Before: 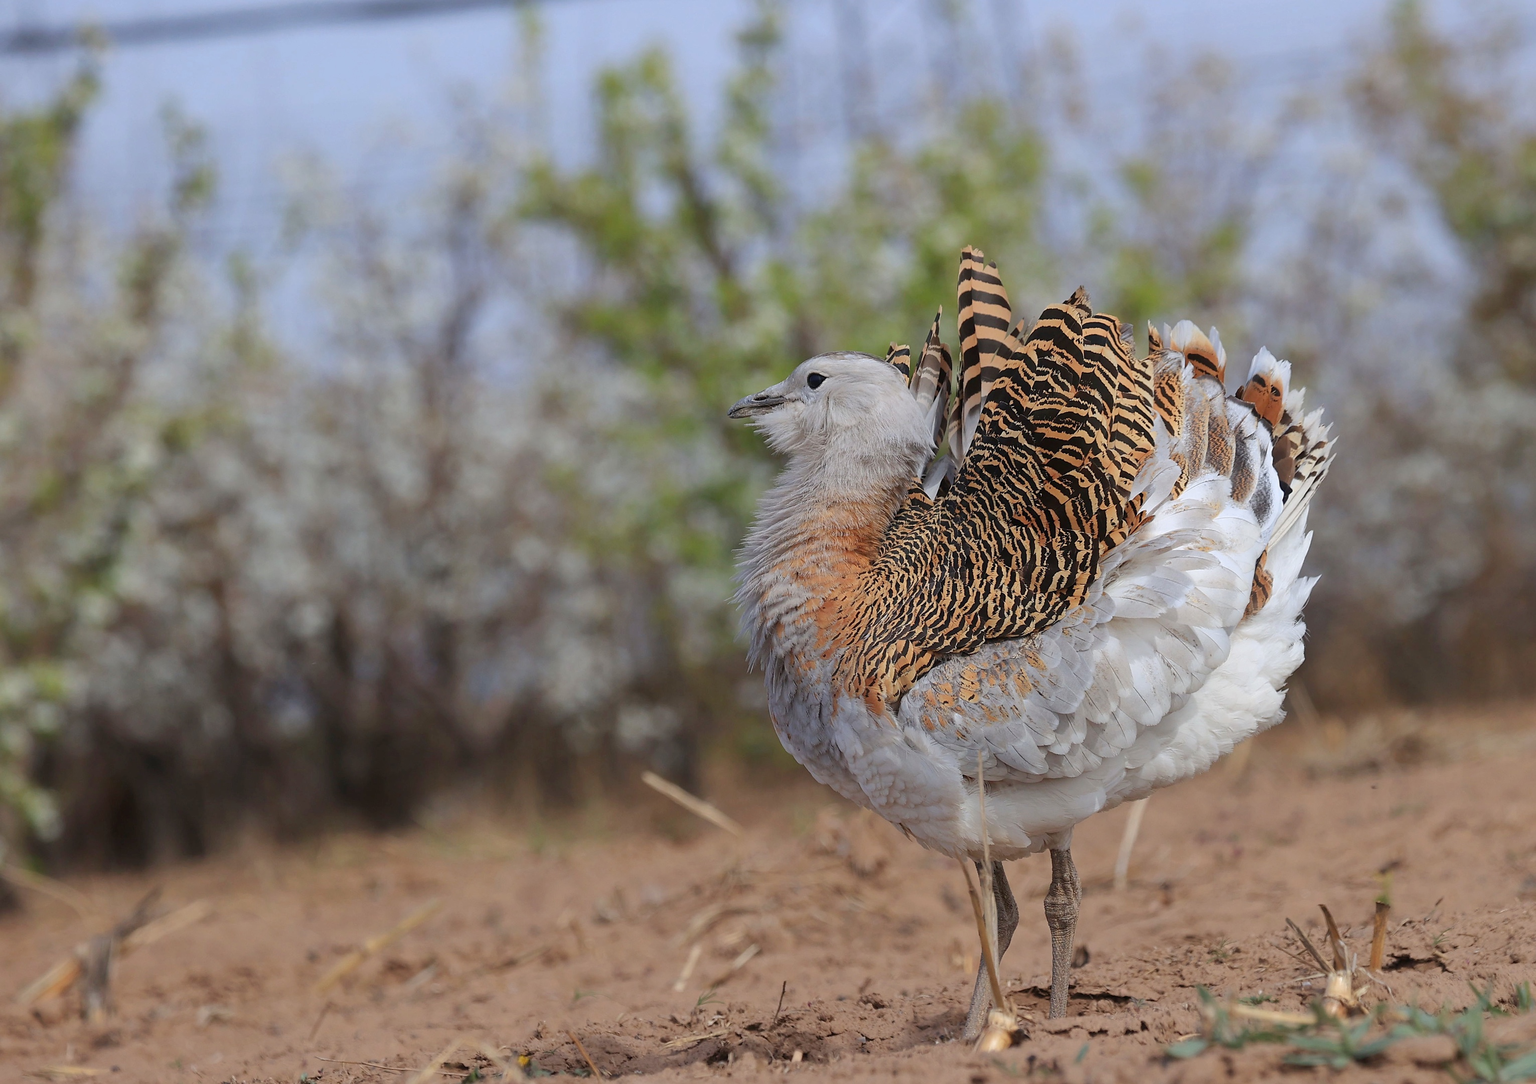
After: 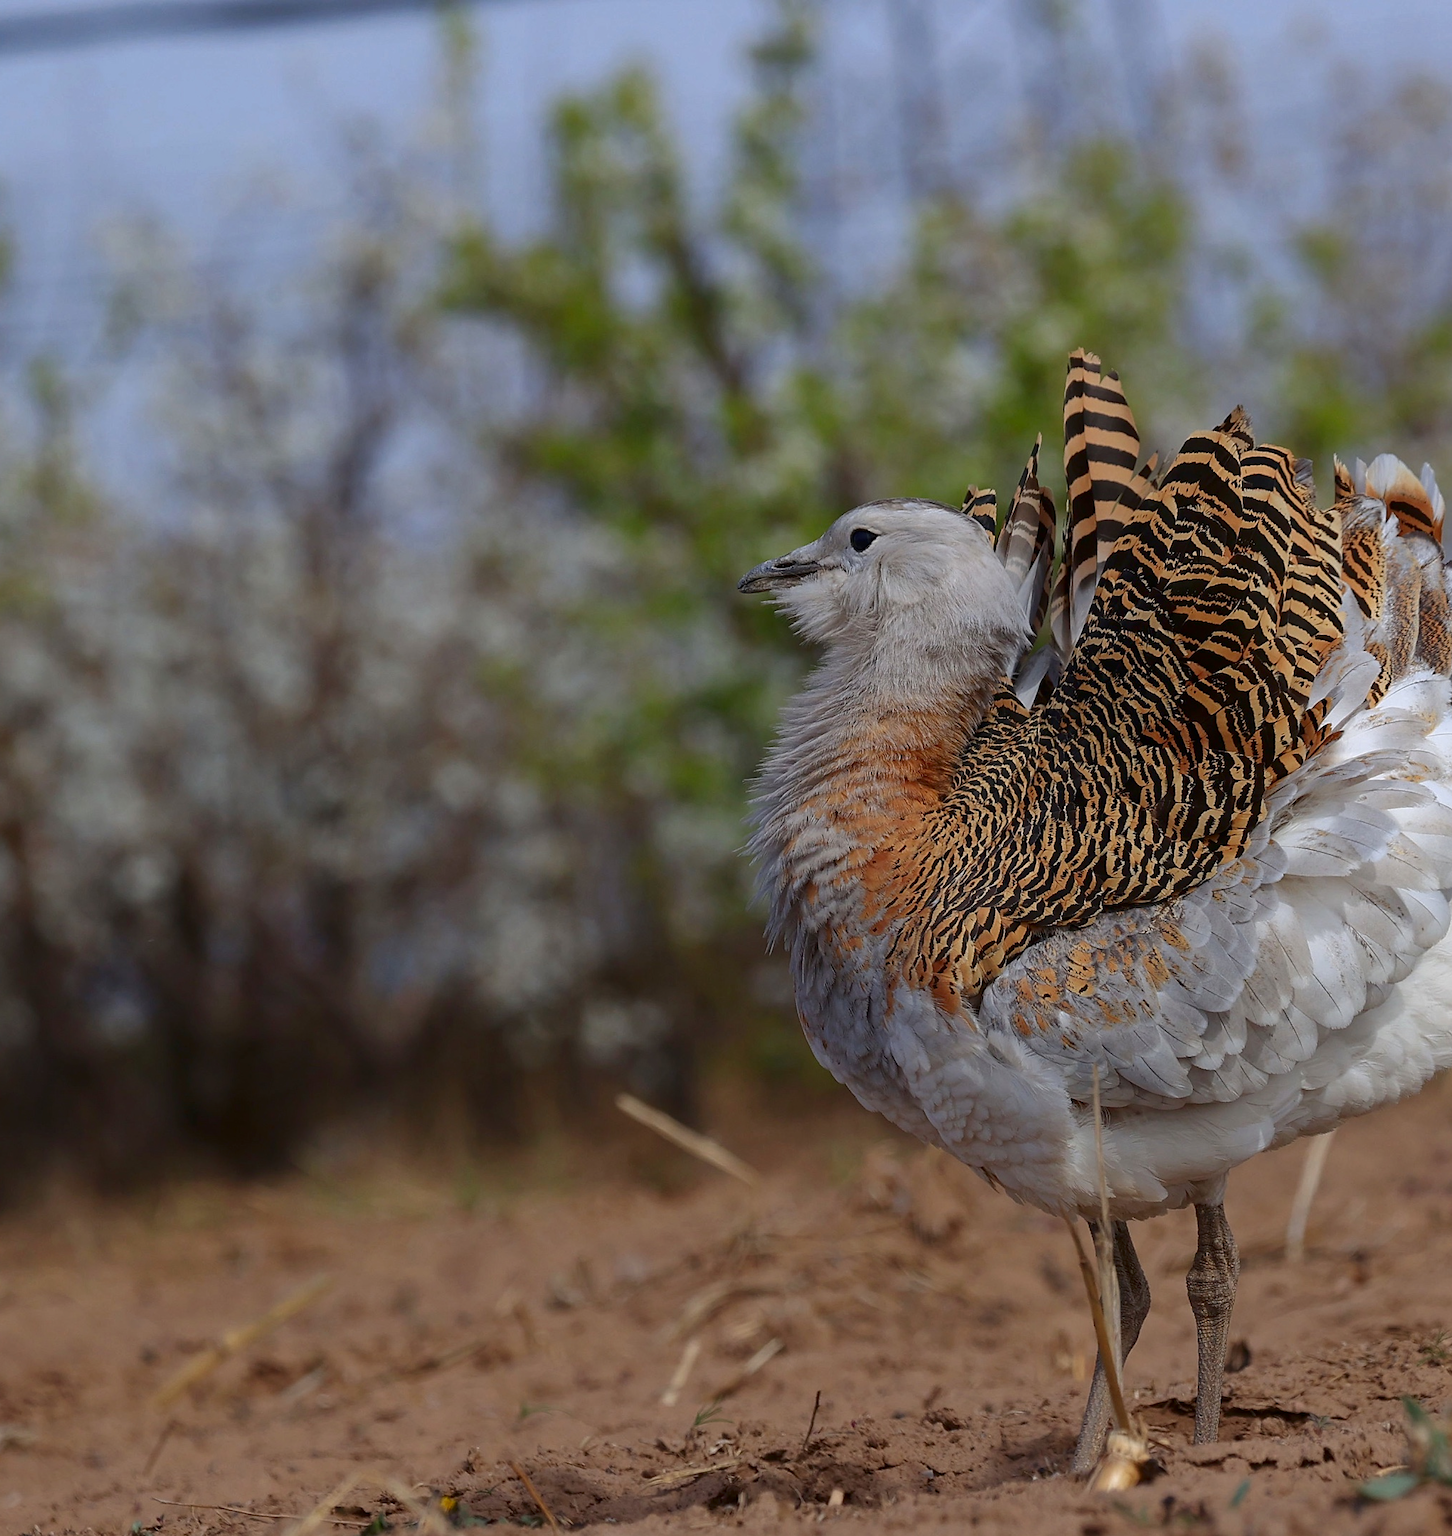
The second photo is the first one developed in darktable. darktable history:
contrast brightness saturation: brightness -0.2, saturation 0.08
crop and rotate: left 13.537%, right 19.796%
